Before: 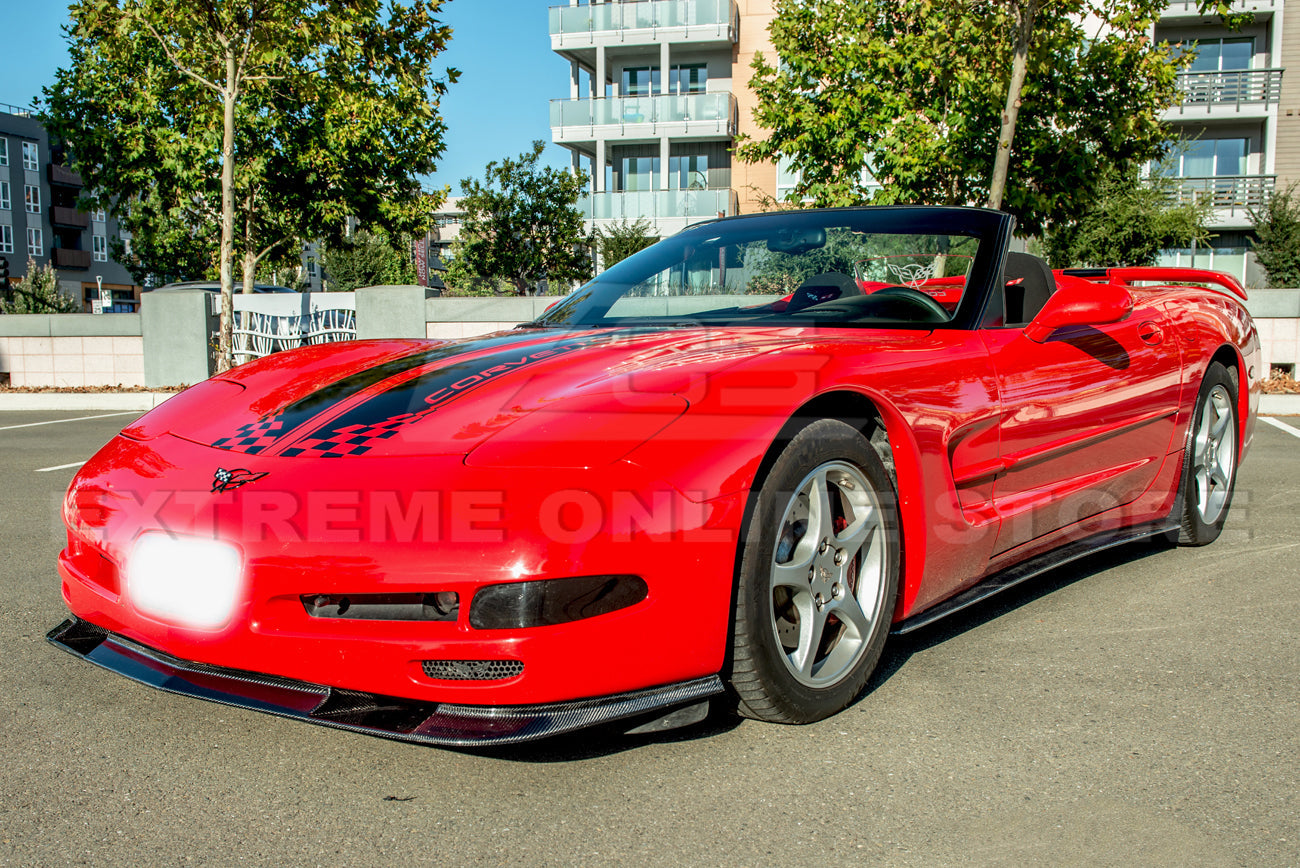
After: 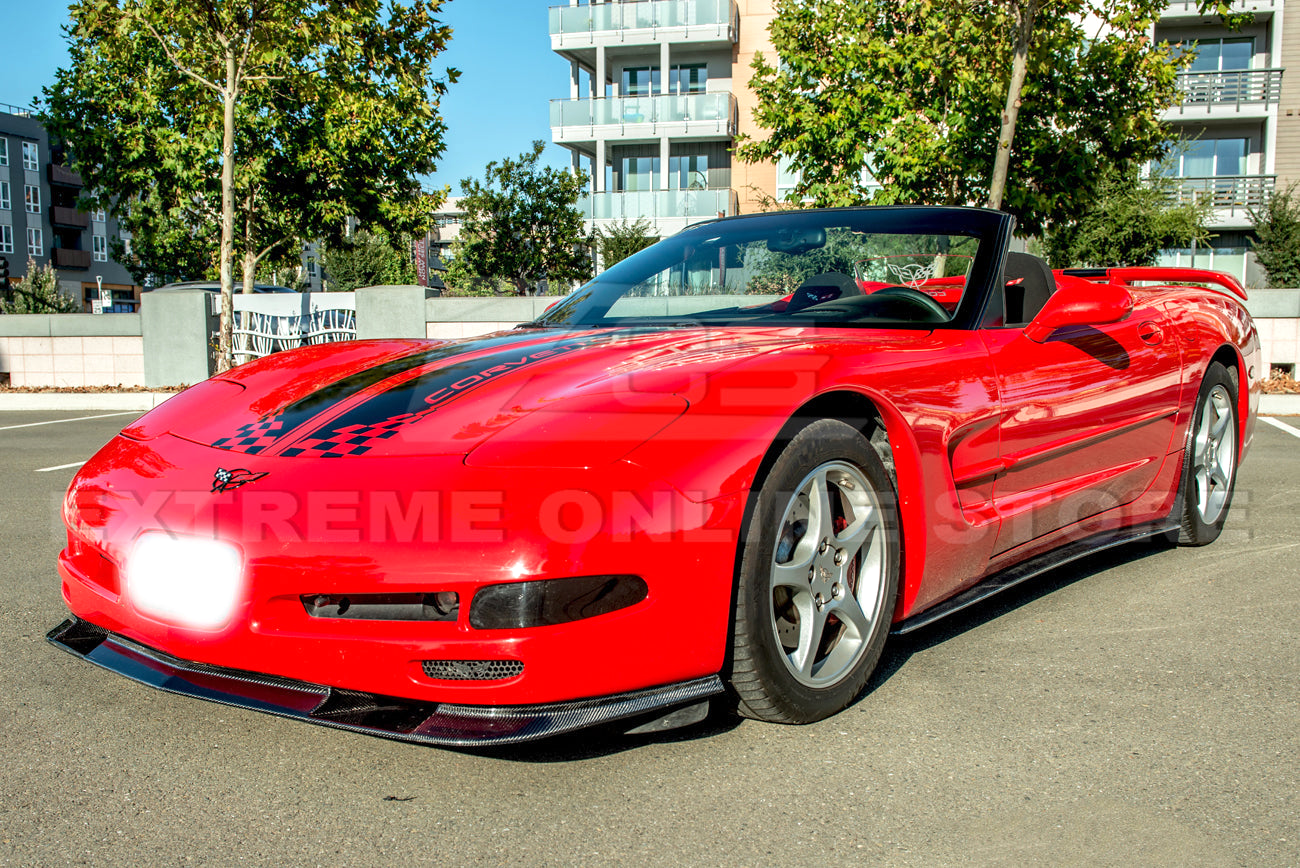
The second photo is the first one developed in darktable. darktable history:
exposure: exposure 0.176 EV, compensate exposure bias true, compensate highlight preservation false
